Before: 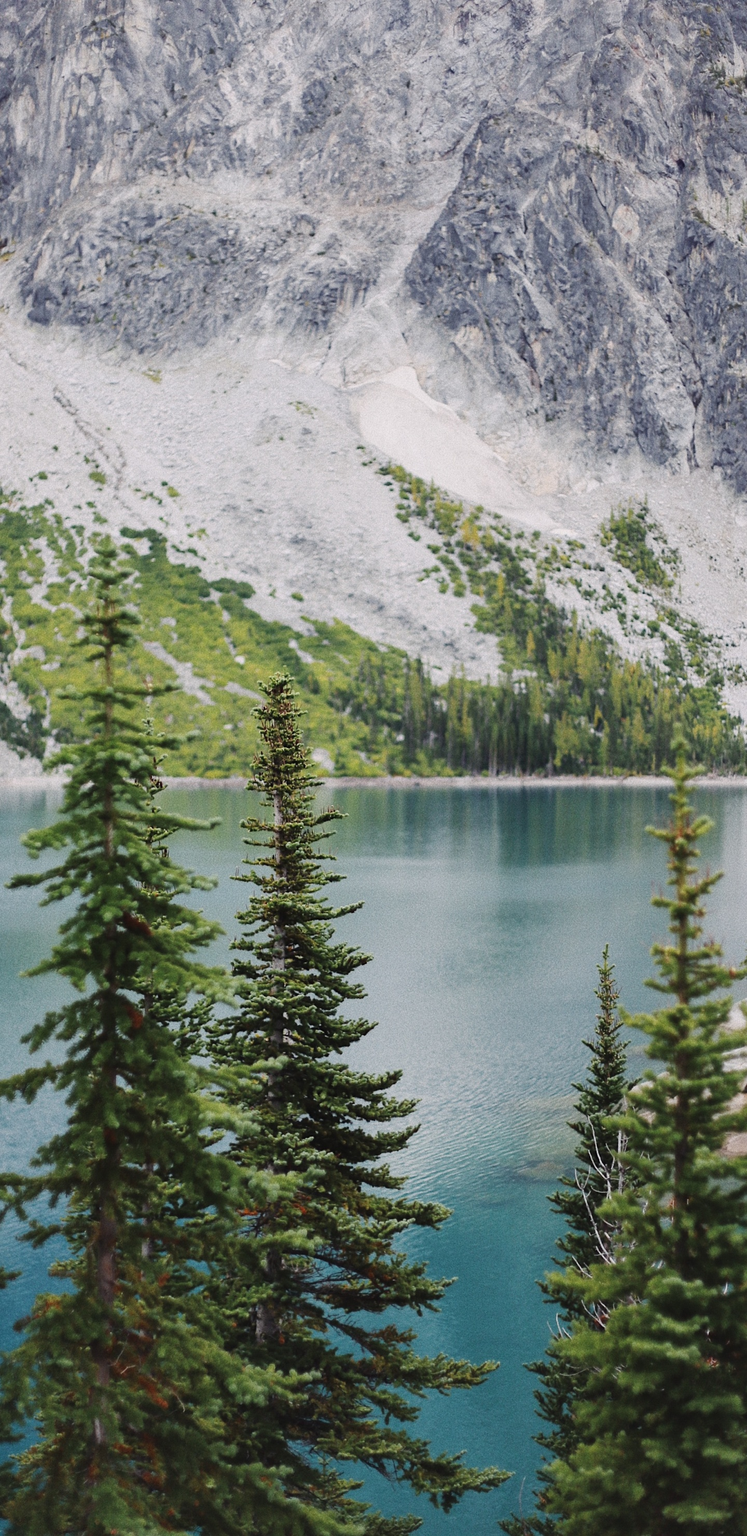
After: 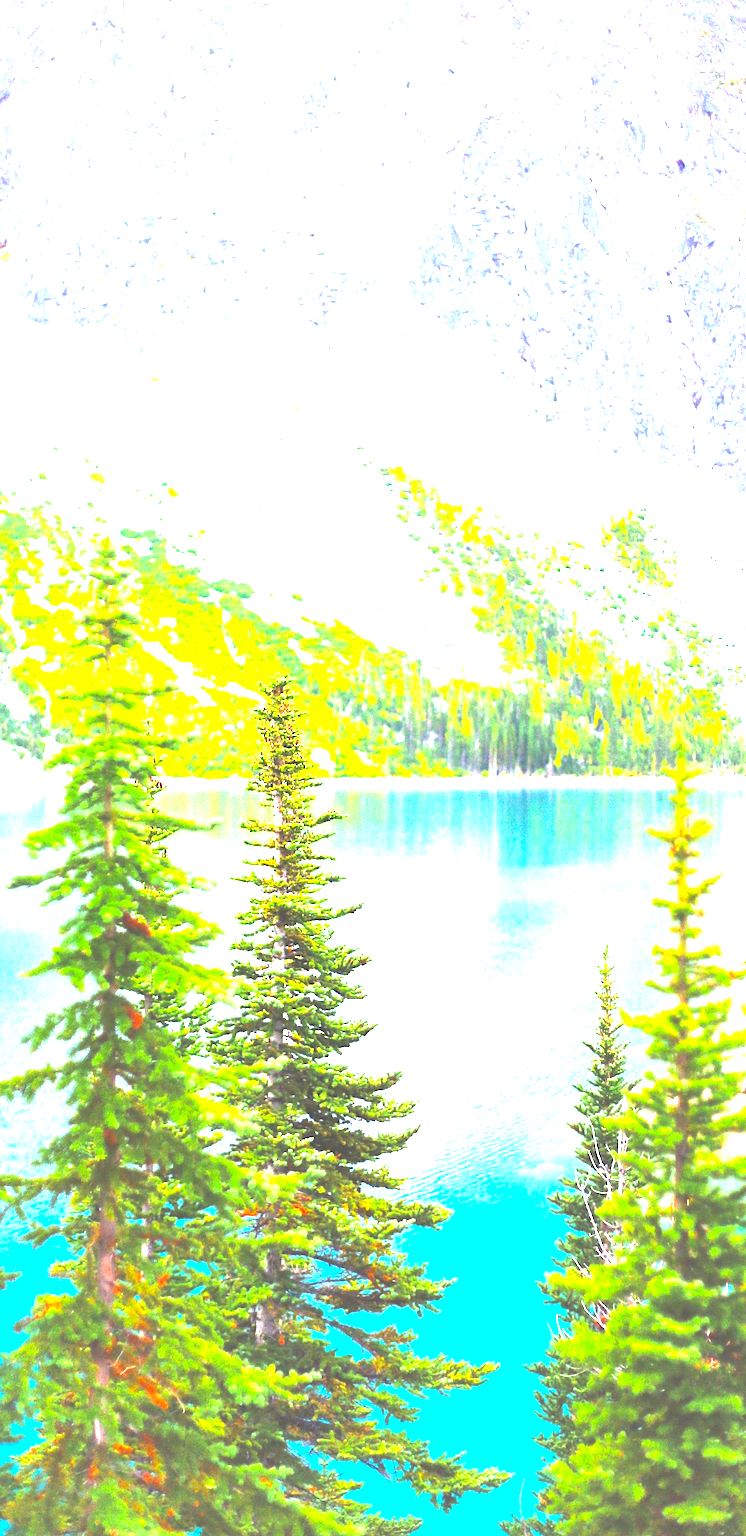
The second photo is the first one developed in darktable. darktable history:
crop and rotate: left 0.082%, bottom 0.005%
color balance rgb: shadows lift › luminance -9.195%, linear chroma grading › global chroma 6.971%, perceptual saturation grading › global saturation 19.394%, perceptual brilliance grading › global brilliance 10.985%, contrast -10.229%
exposure: exposure 2.925 EV, compensate exposure bias true, compensate highlight preservation false
contrast brightness saturation: contrast 0.066, brightness 0.178, saturation 0.399
